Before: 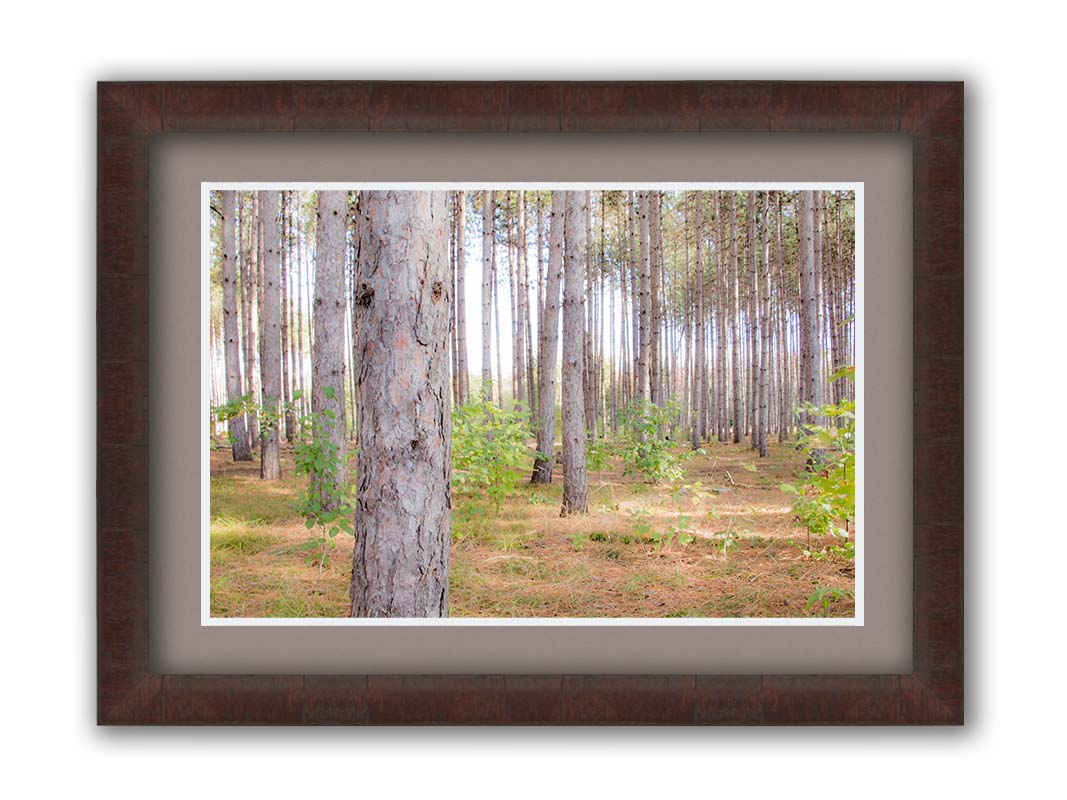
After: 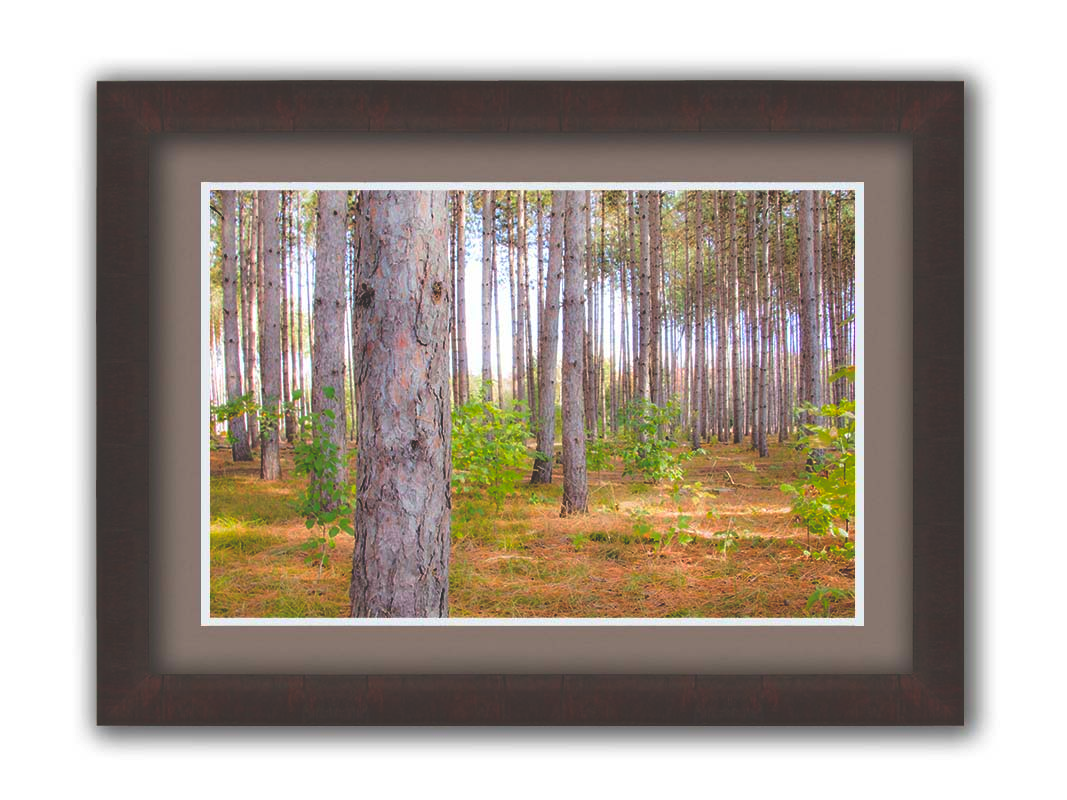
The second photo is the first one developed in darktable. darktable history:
color balance rgb: linear chroma grading › global chroma 15%, perceptual saturation grading › global saturation 30%
rgb curve: curves: ch0 [(0, 0.186) (0.314, 0.284) (0.775, 0.708) (1, 1)], compensate middle gray true, preserve colors none
